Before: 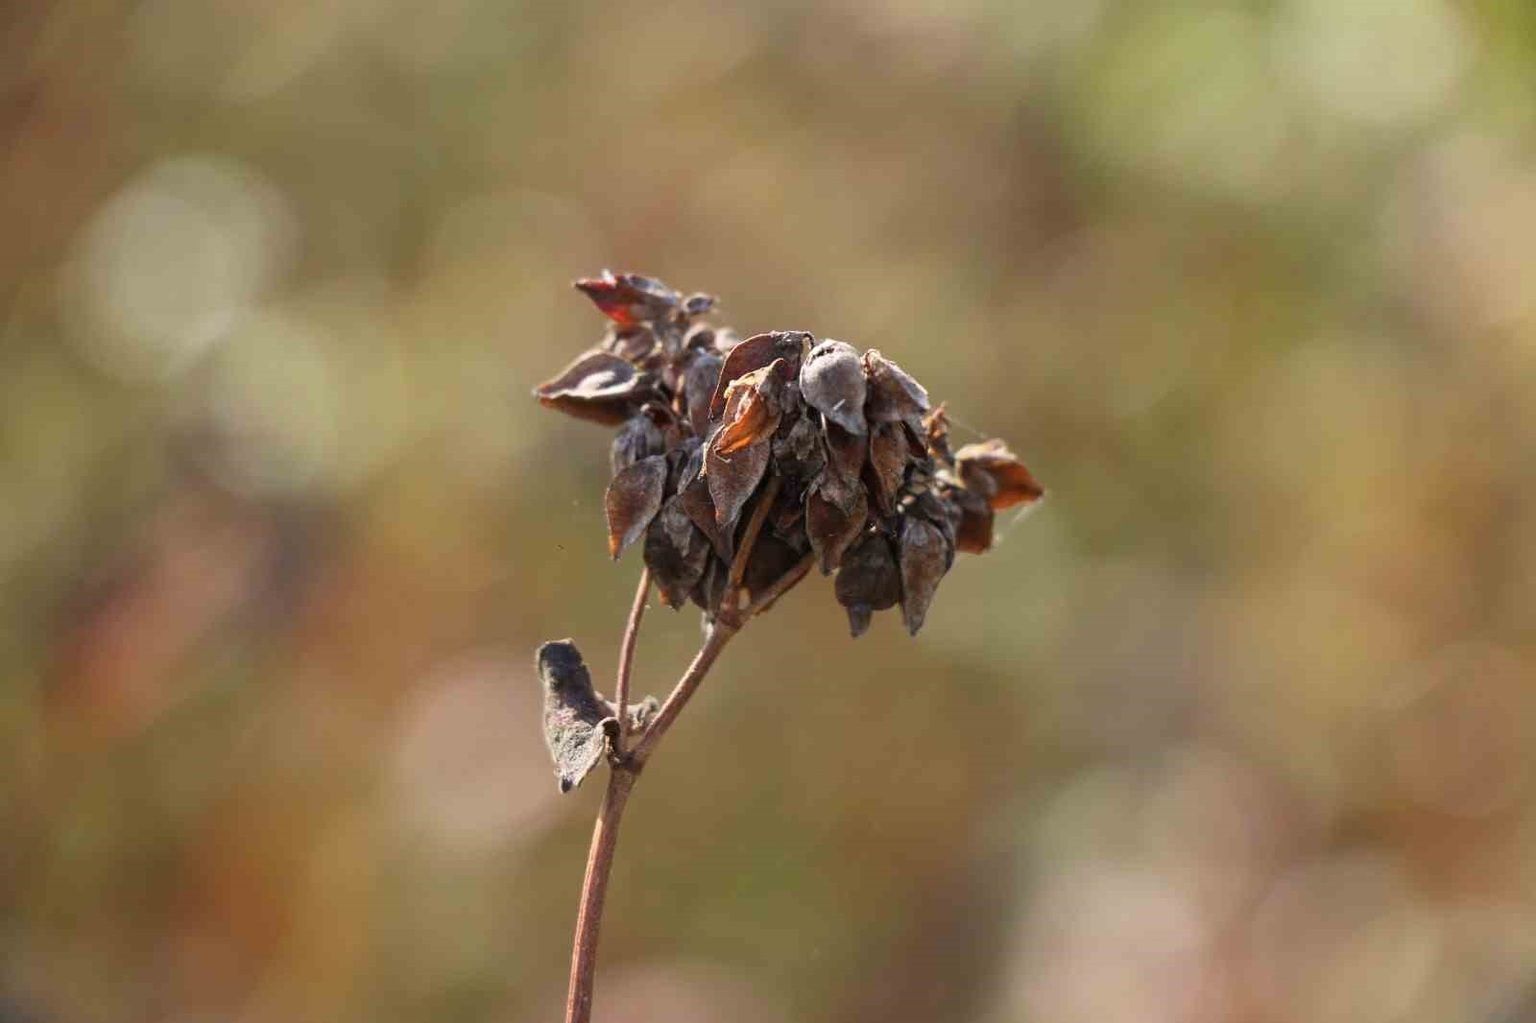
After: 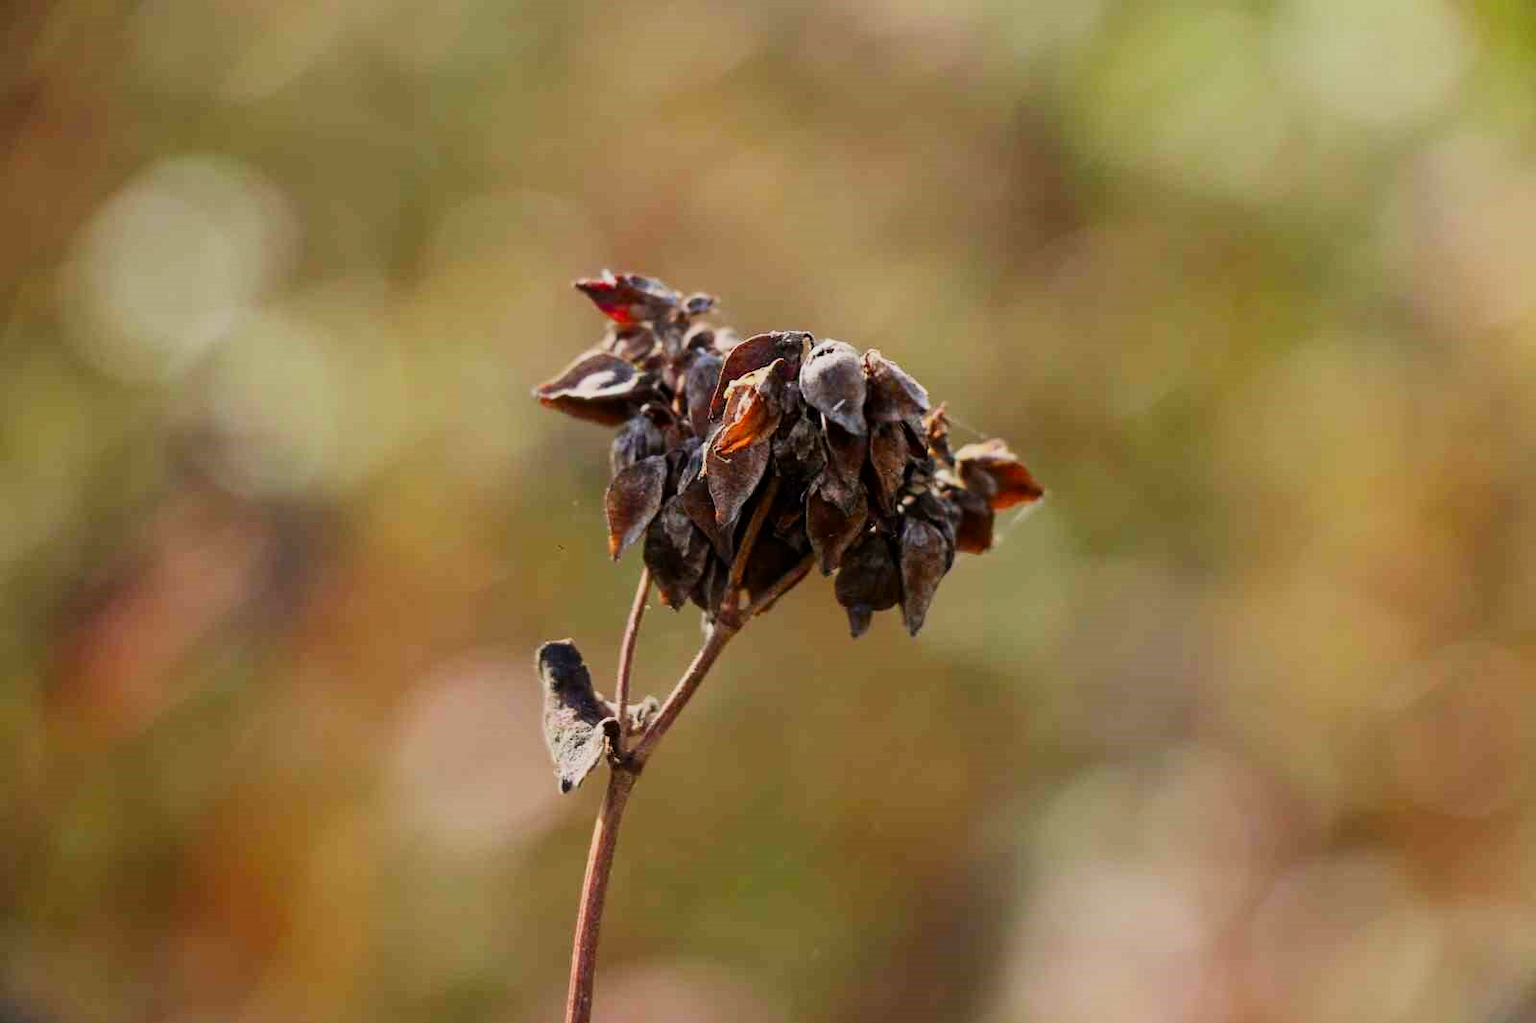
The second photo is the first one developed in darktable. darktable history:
contrast brightness saturation: contrast 0.18, saturation 0.3
filmic rgb: black relative exposure -7.65 EV, white relative exposure 4.56 EV, hardness 3.61
